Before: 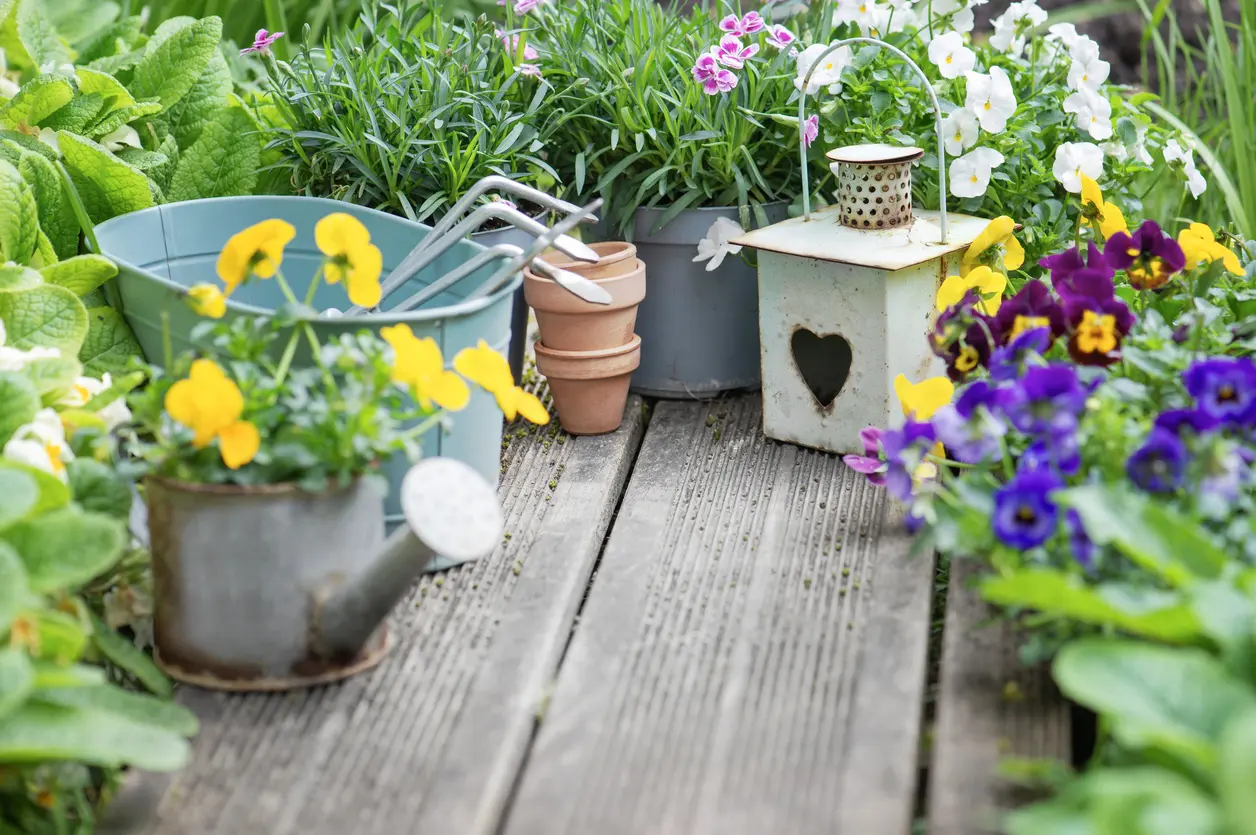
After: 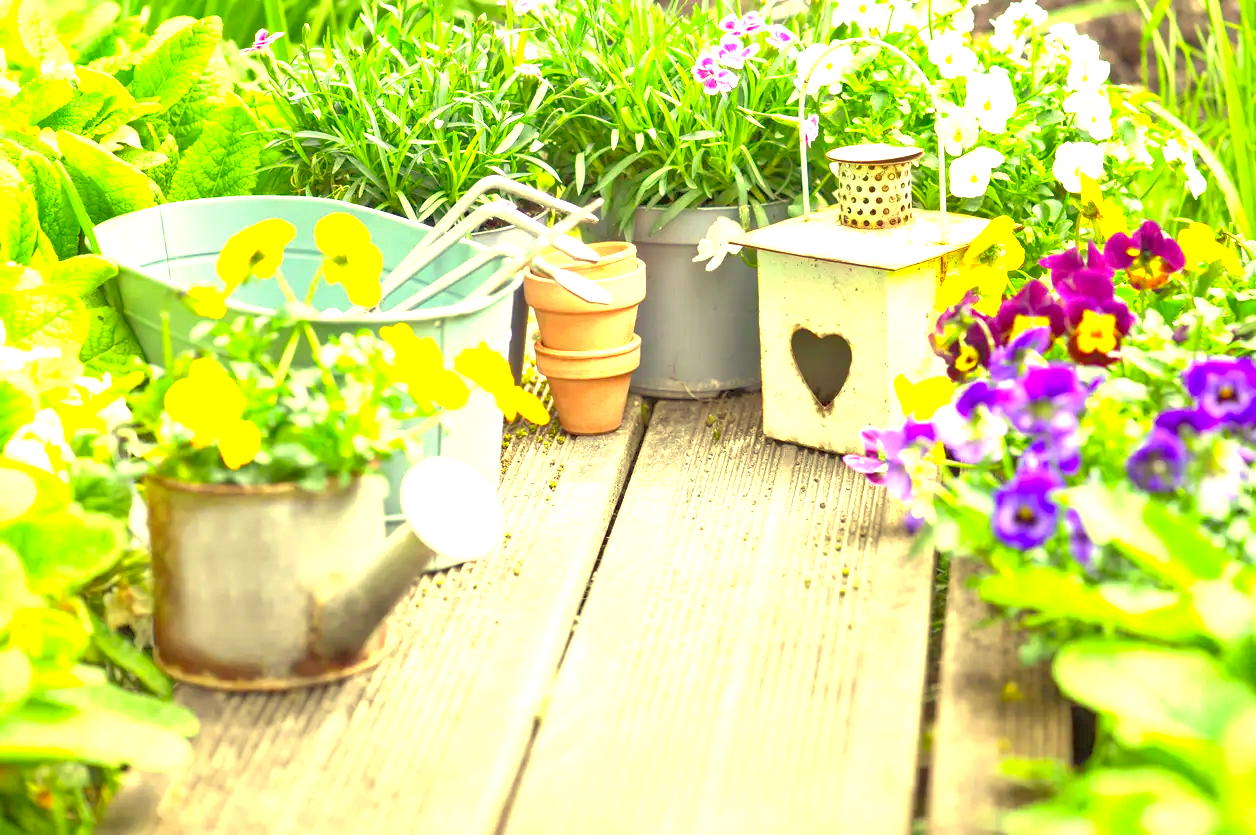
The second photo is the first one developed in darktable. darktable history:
tone equalizer: -7 EV 0.158 EV, -6 EV 0.625 EV, -5 EV 1.11 EV, -4 EV 1.33 EV, -3 EV 1.12 EV, -2 EV 0.6 EV, -1 EV 0.153 EV
color correction: highlights a* -0.361, highlights b* 39.72, shadows a* 9.3, shadows b* -0.509
exposure: black level correction 0, exposure 1.688 EV, compensate highlight preservation false
